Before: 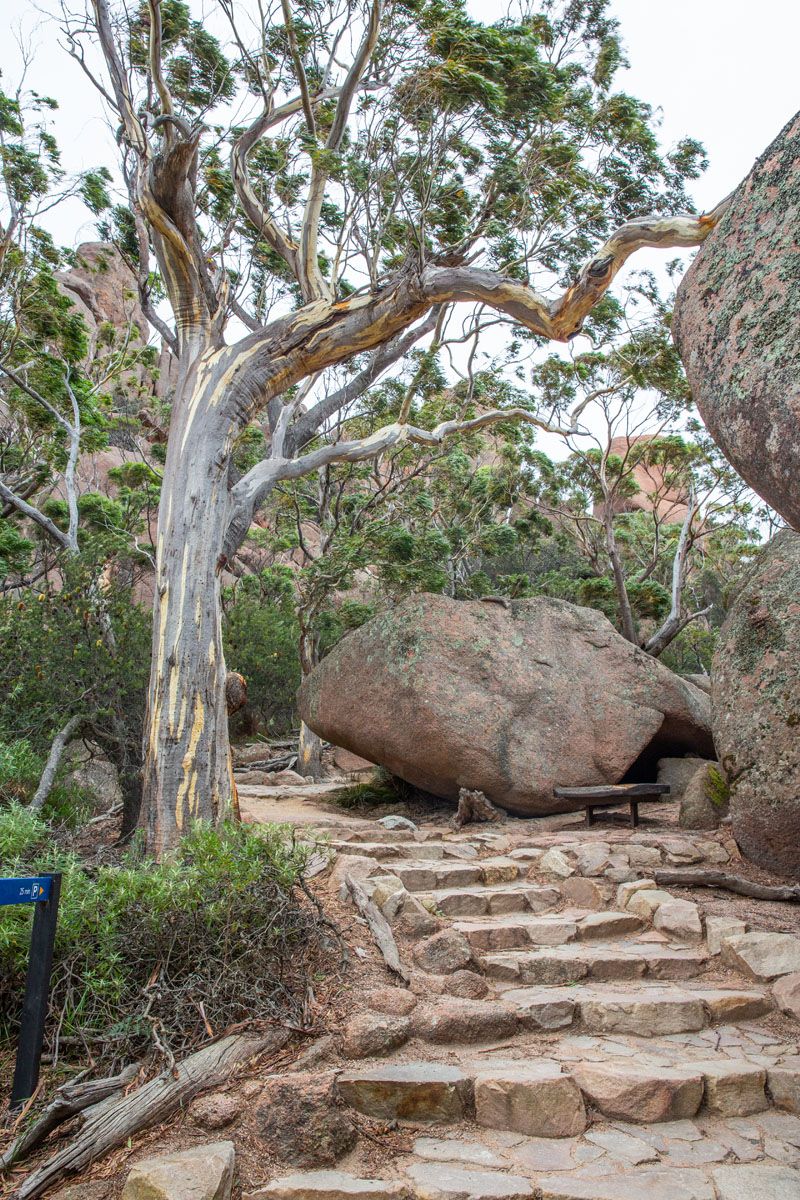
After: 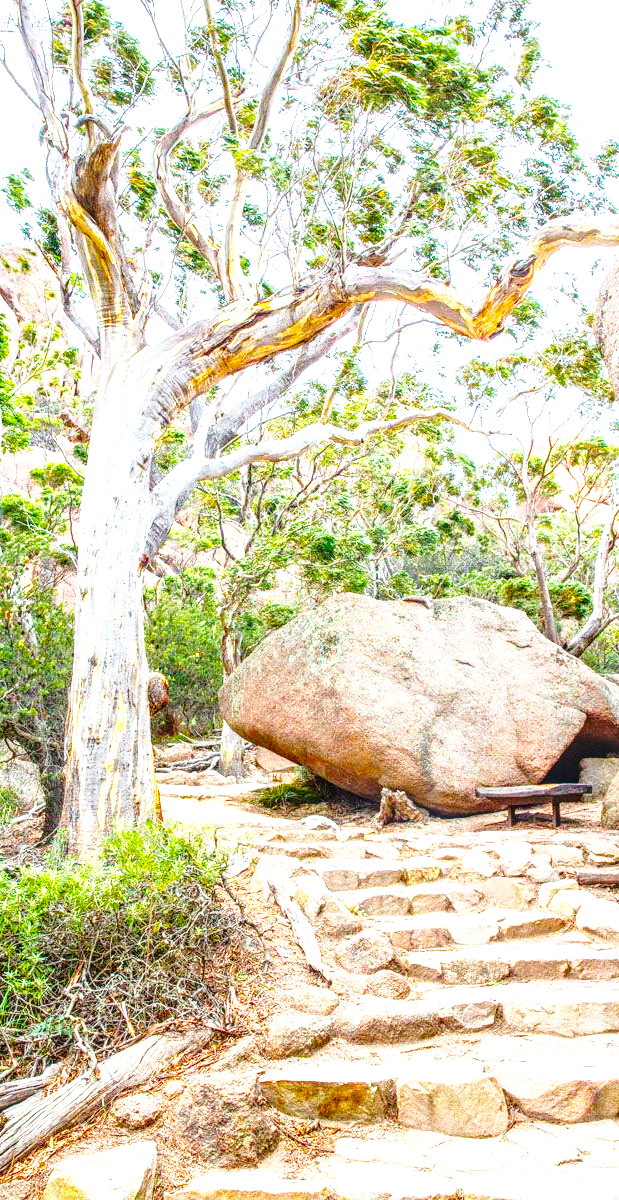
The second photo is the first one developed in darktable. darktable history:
color balance rgb: perceptual saturation grading › global saturation 36.538%, perceptual saturation grading › shadows 35.379%, global vibrance 20%
base curve: curves: ch0 [(0, 0) (0.028, 0.03) (0.121, 0.232) (0.46, 0.748) (0.859, 0.968) (1, 1)], preserve colors none
crop: left 9.863%, right 12.755%
exposure: black level correction -0.002, exposure 1.349 EV, compensate exposure bias true, compensate highlight preservation false
local contrast: detail 130%
